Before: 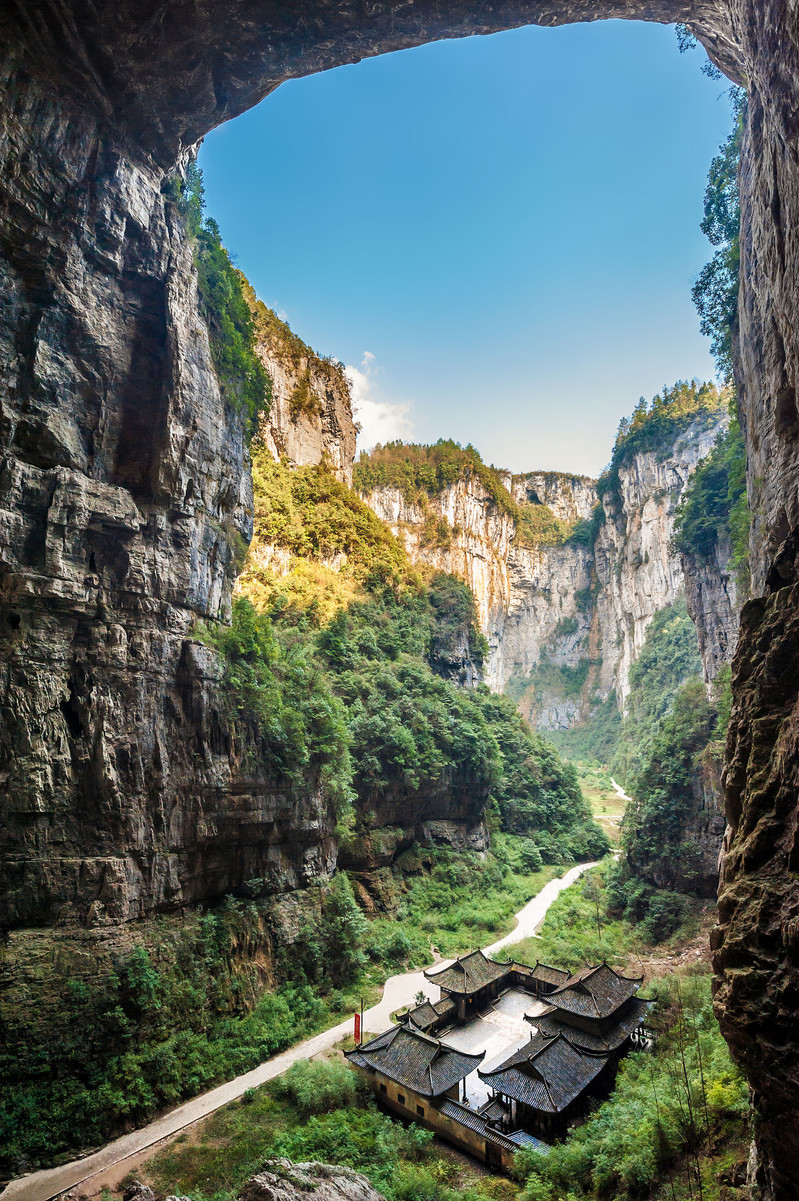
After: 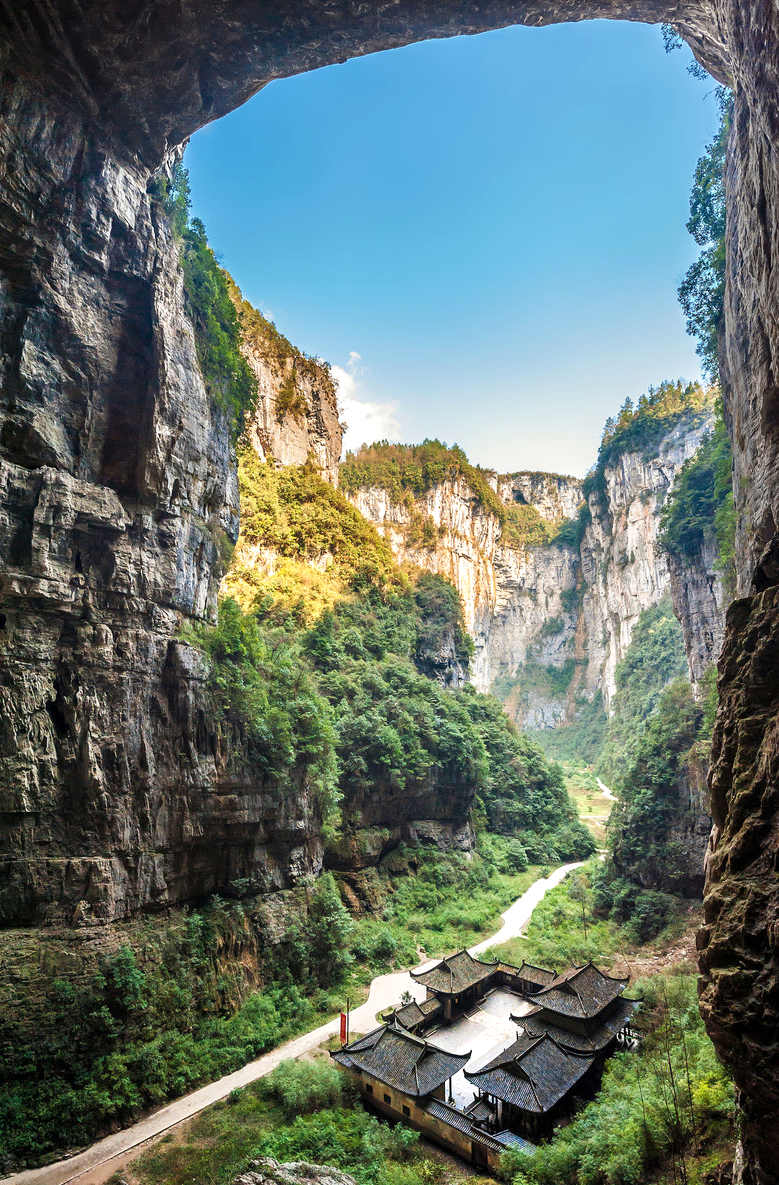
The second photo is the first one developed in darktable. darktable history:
crop and rotate: left 1.774%, right 0.633%, bottom 1.28%
exposure: exposure 0.207 EV, compensate highlight preservation false
